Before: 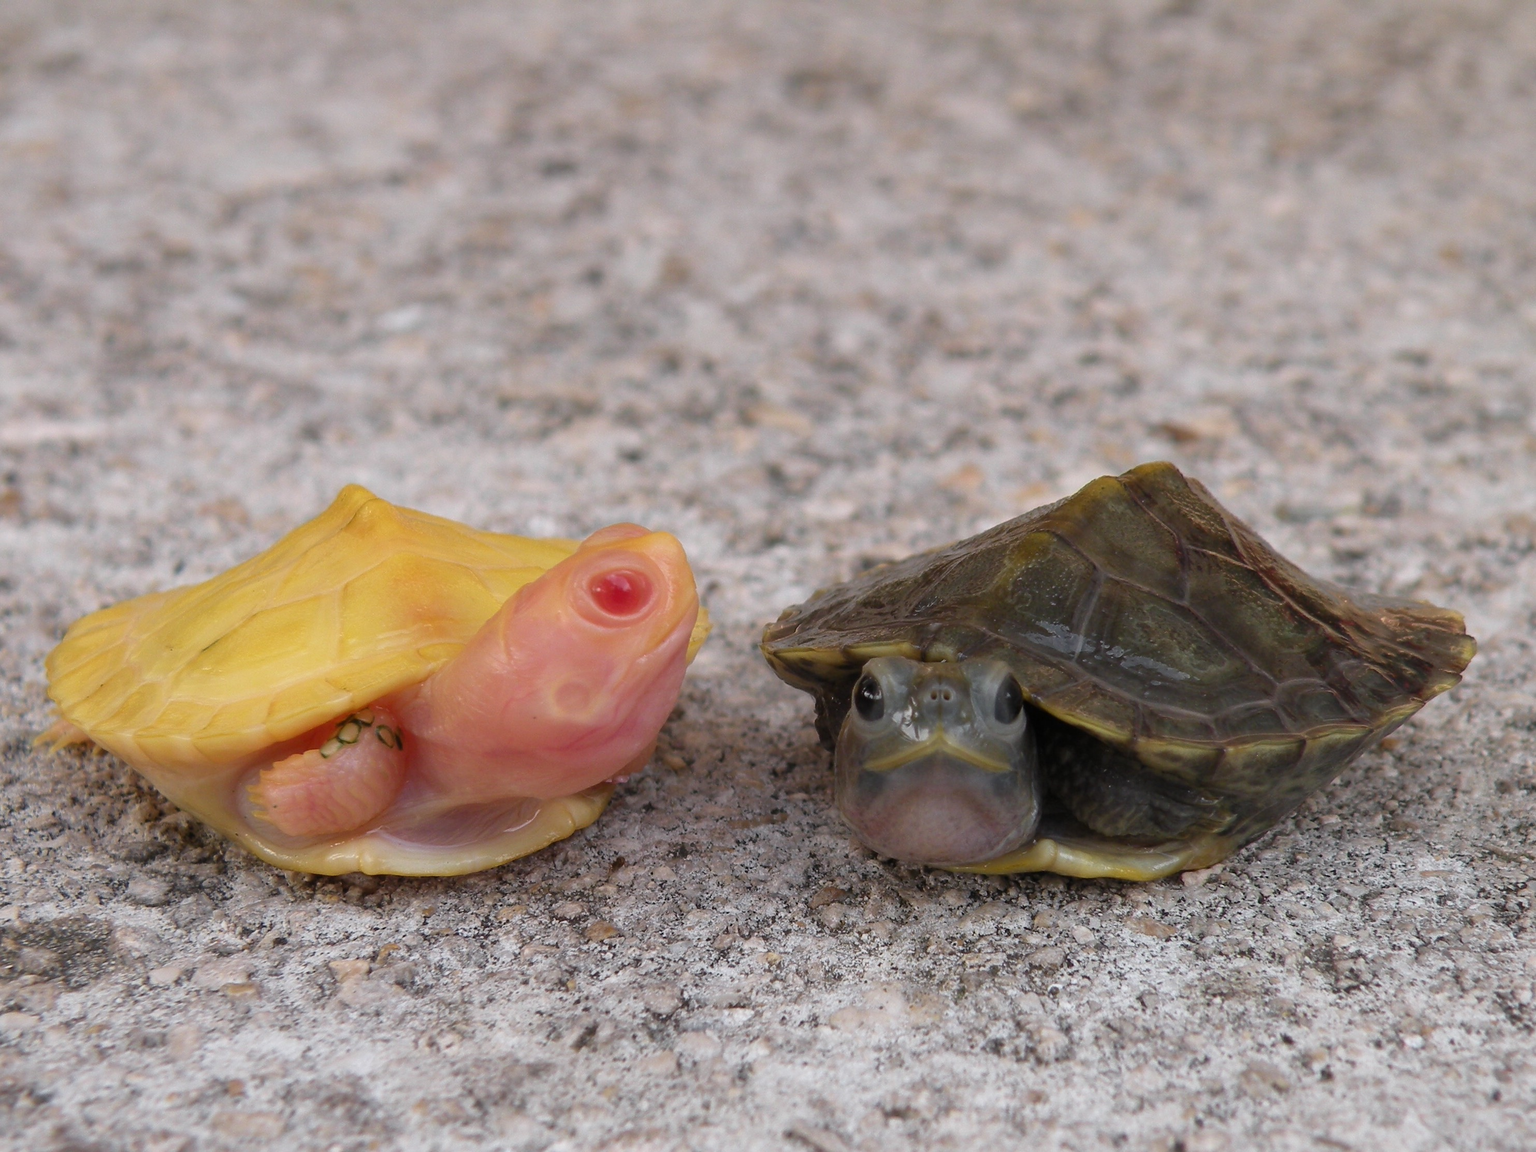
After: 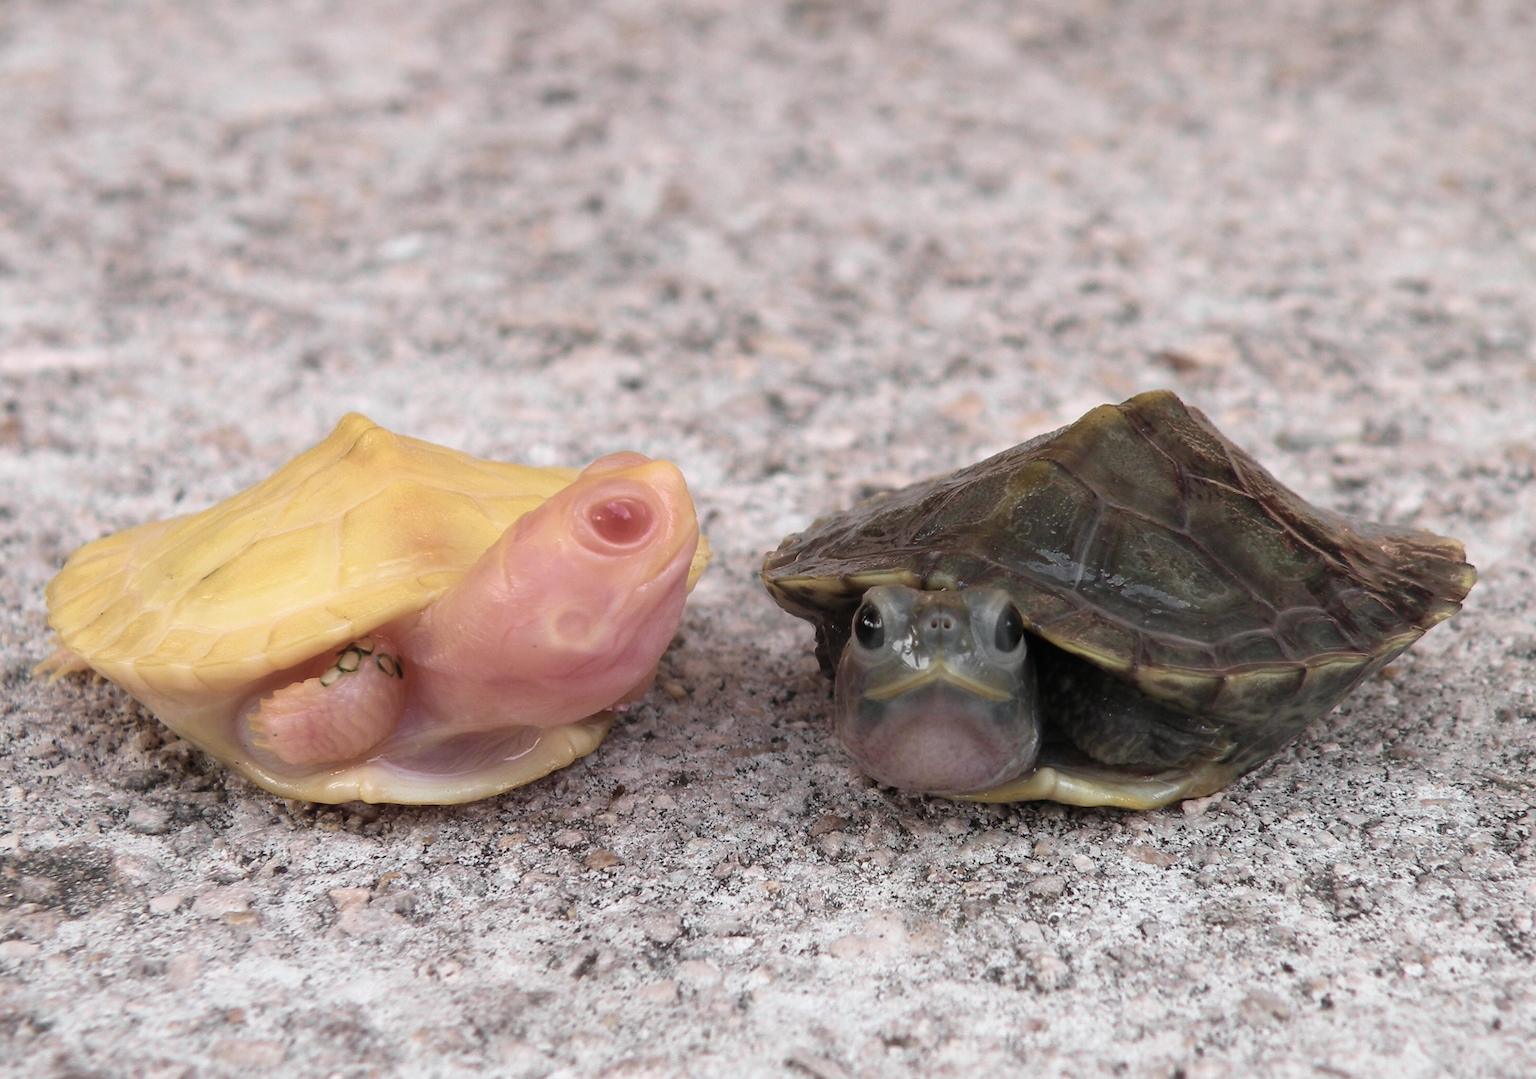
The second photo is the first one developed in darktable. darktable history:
crop and rotate: top 6.25%
color correction: saturation 0.5
velvia: on, module defaults
tone curve: curves: ch0 [(0, 0) (0.051, 0.047) (0.102, 0.099) (0.236, 0.249) (0.429, 0.473) (0.67, 0.755) (0.875, 0.948) (1, 0.985)]; ch1 [(0, 0) (0.339, 0.298) (0.402, 0.363) (0.453, 0.413) (0.485, 0.469) (0.494, 0.493) (0.504, 0.502) (0.515, 0.526) (0.563, 0.591) (0.597, 0.639) (0.834, 0.888) (1, 1)]; ch2 [(0, 0) (0.362, 0.353) (0.425, 0.439) (0.501, 0.501) (0.537, 0.538) (0.58, 0.59) (0.642, 0.669) (0.773, 0.856) (1, 1)], color space Lab, independent channels, preserve colors none
